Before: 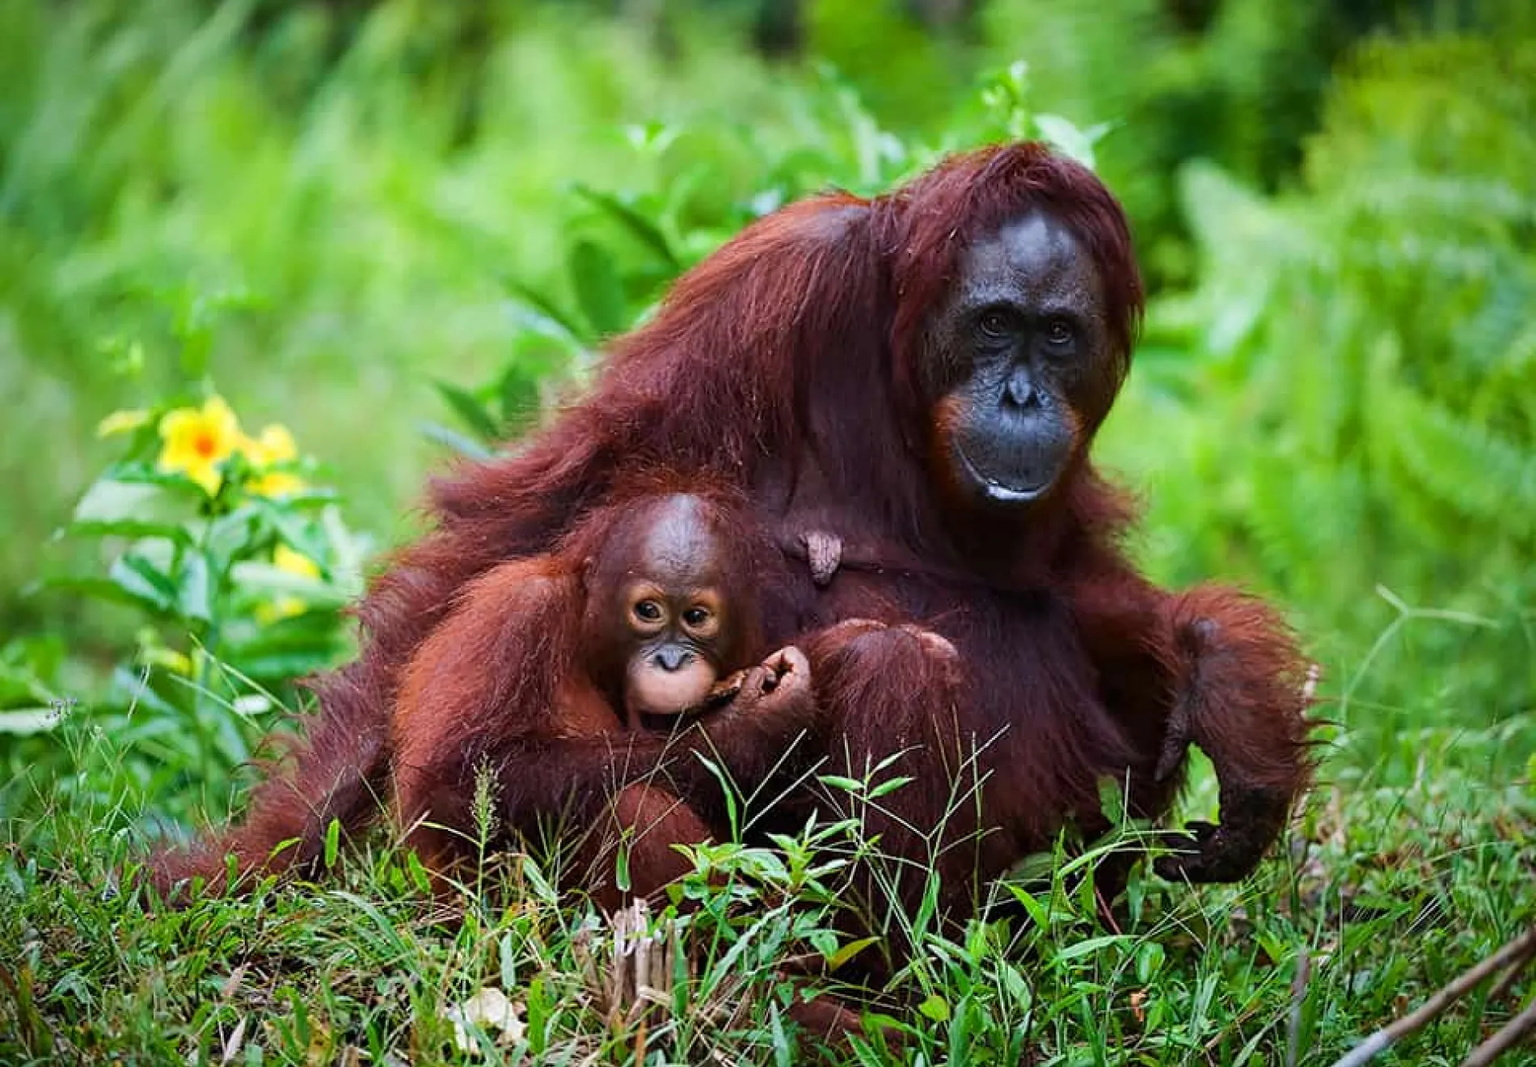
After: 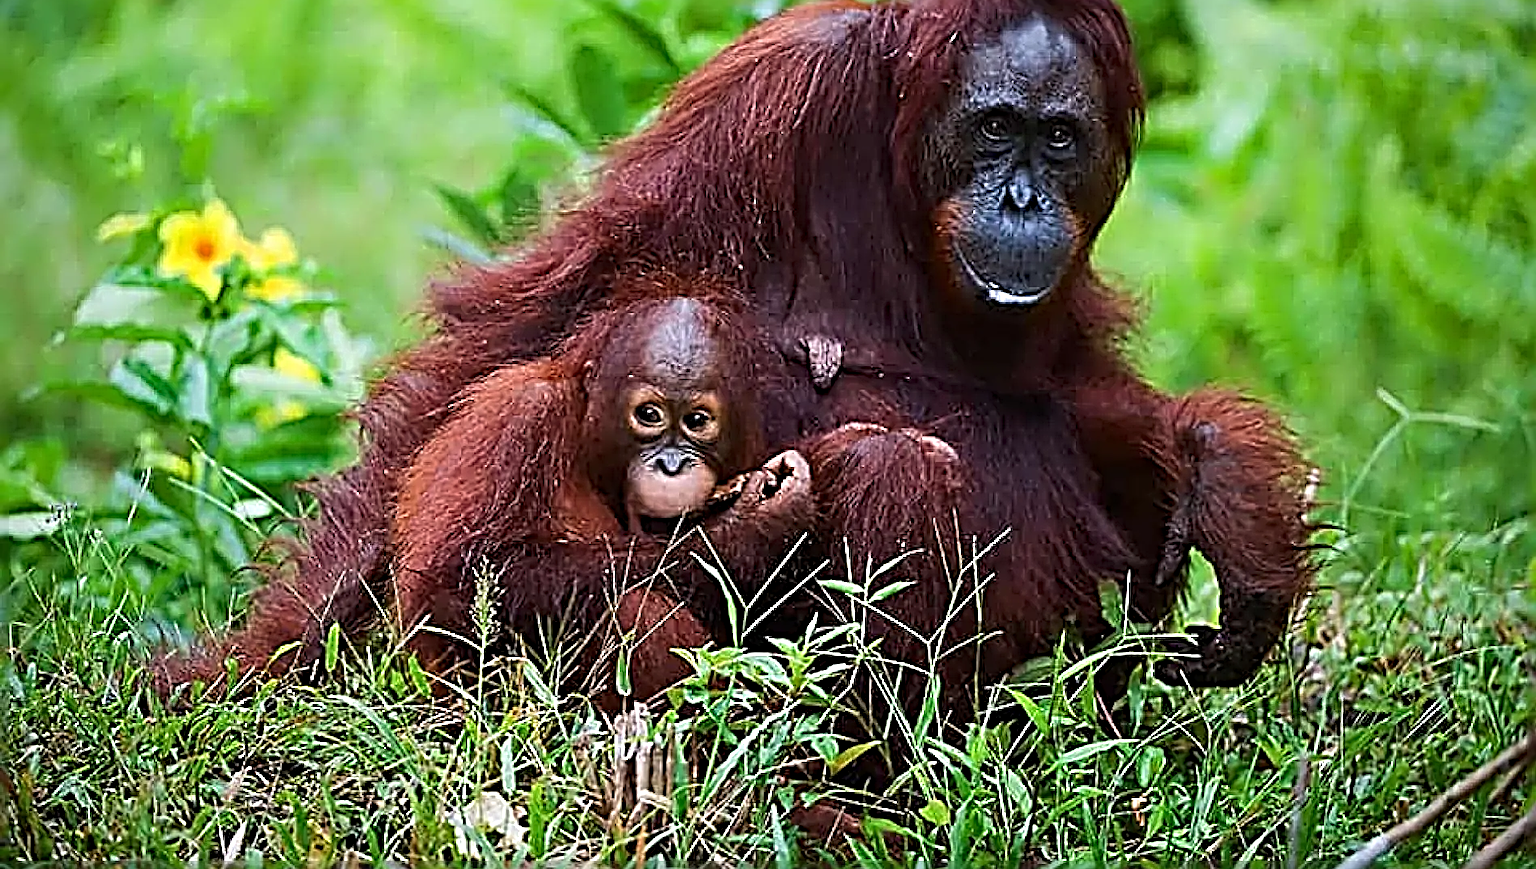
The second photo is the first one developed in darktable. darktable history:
crop and rotate: top 18.516%
sharpen: radius 4.028, amount 1.985
